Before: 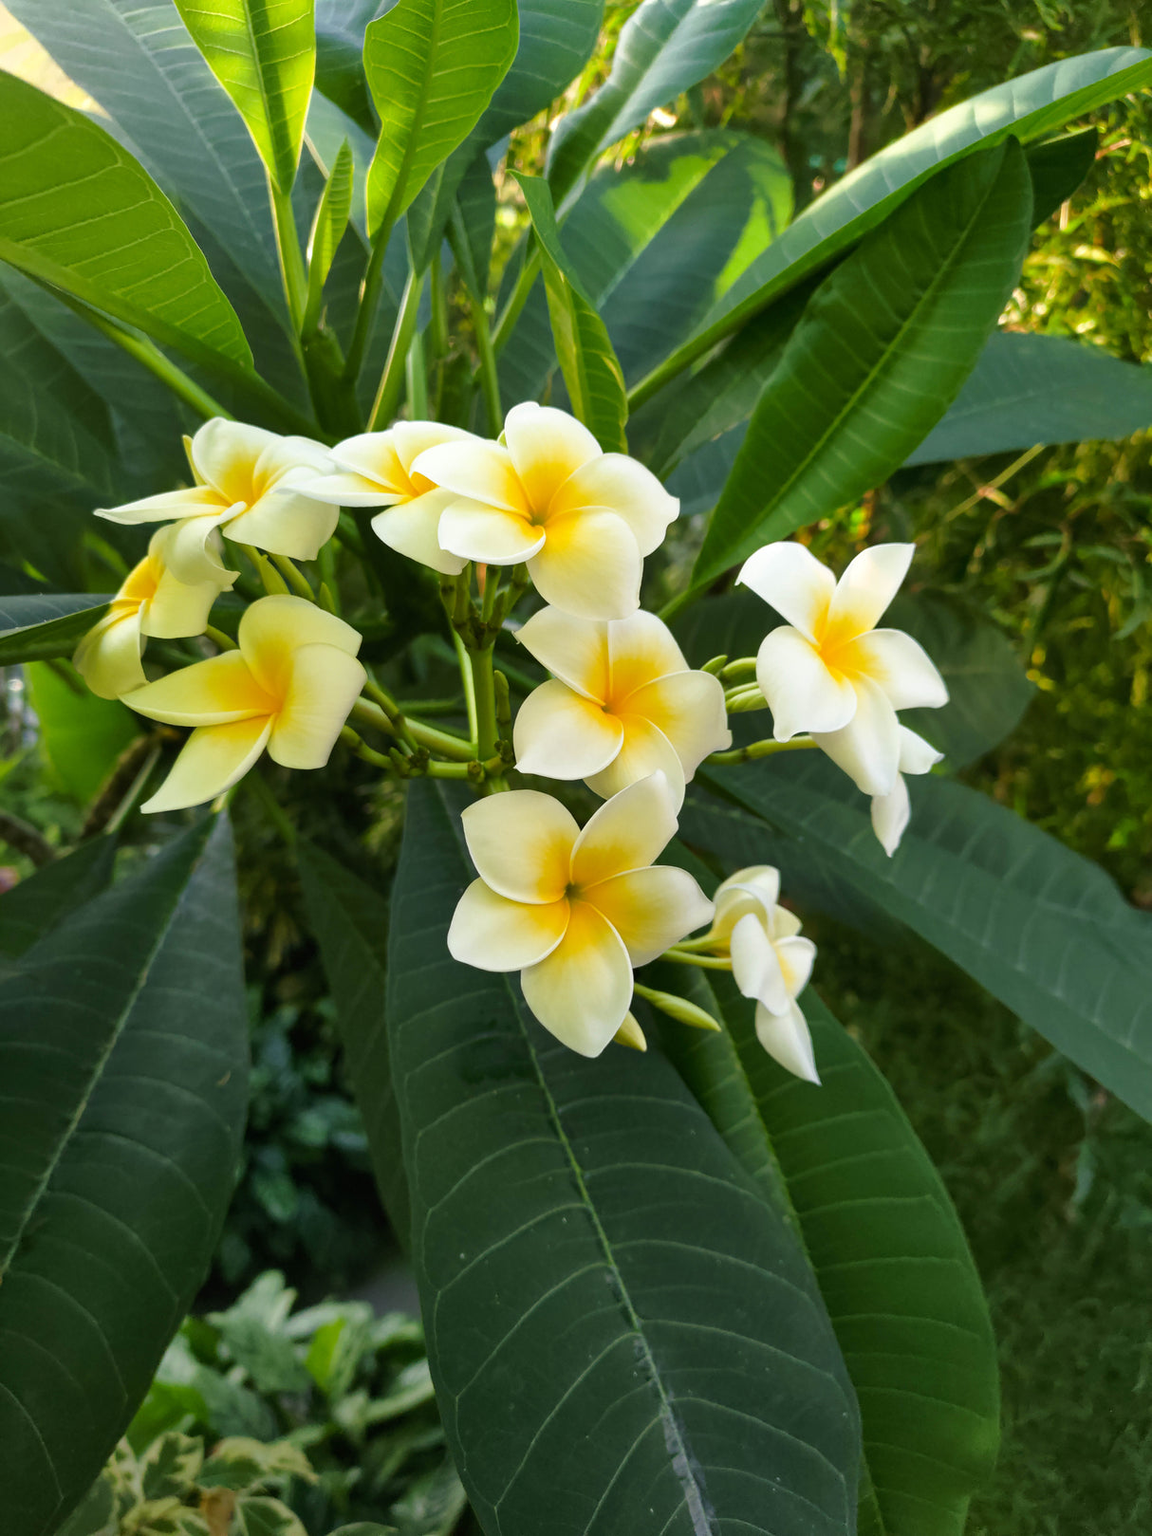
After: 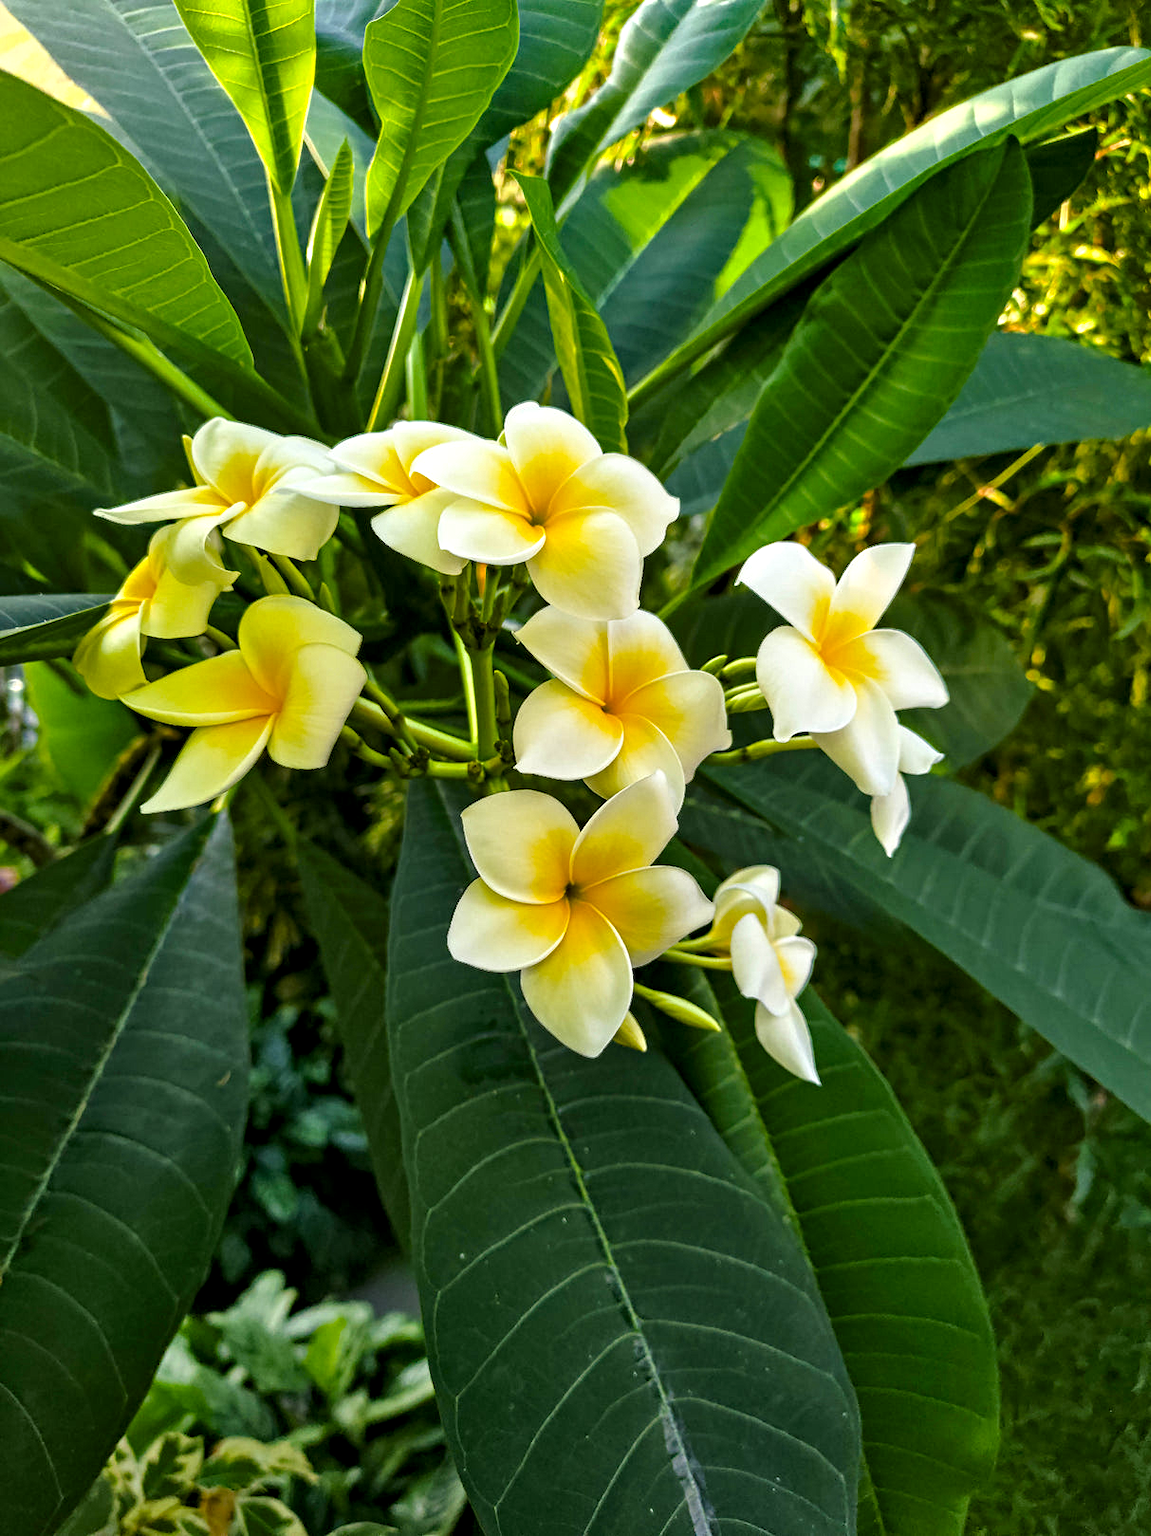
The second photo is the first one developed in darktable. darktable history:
contrast equalizer: octaves 7, y [[0.5, 0.542, 0.583, 0.625, 0.667, 0.708], [0.5 ×6], [0.5 ×6], [0 ×6], [0 ×6]]
color balance rgb: perceptual saturation grading › global saturation 25%, global vibrance 20%
